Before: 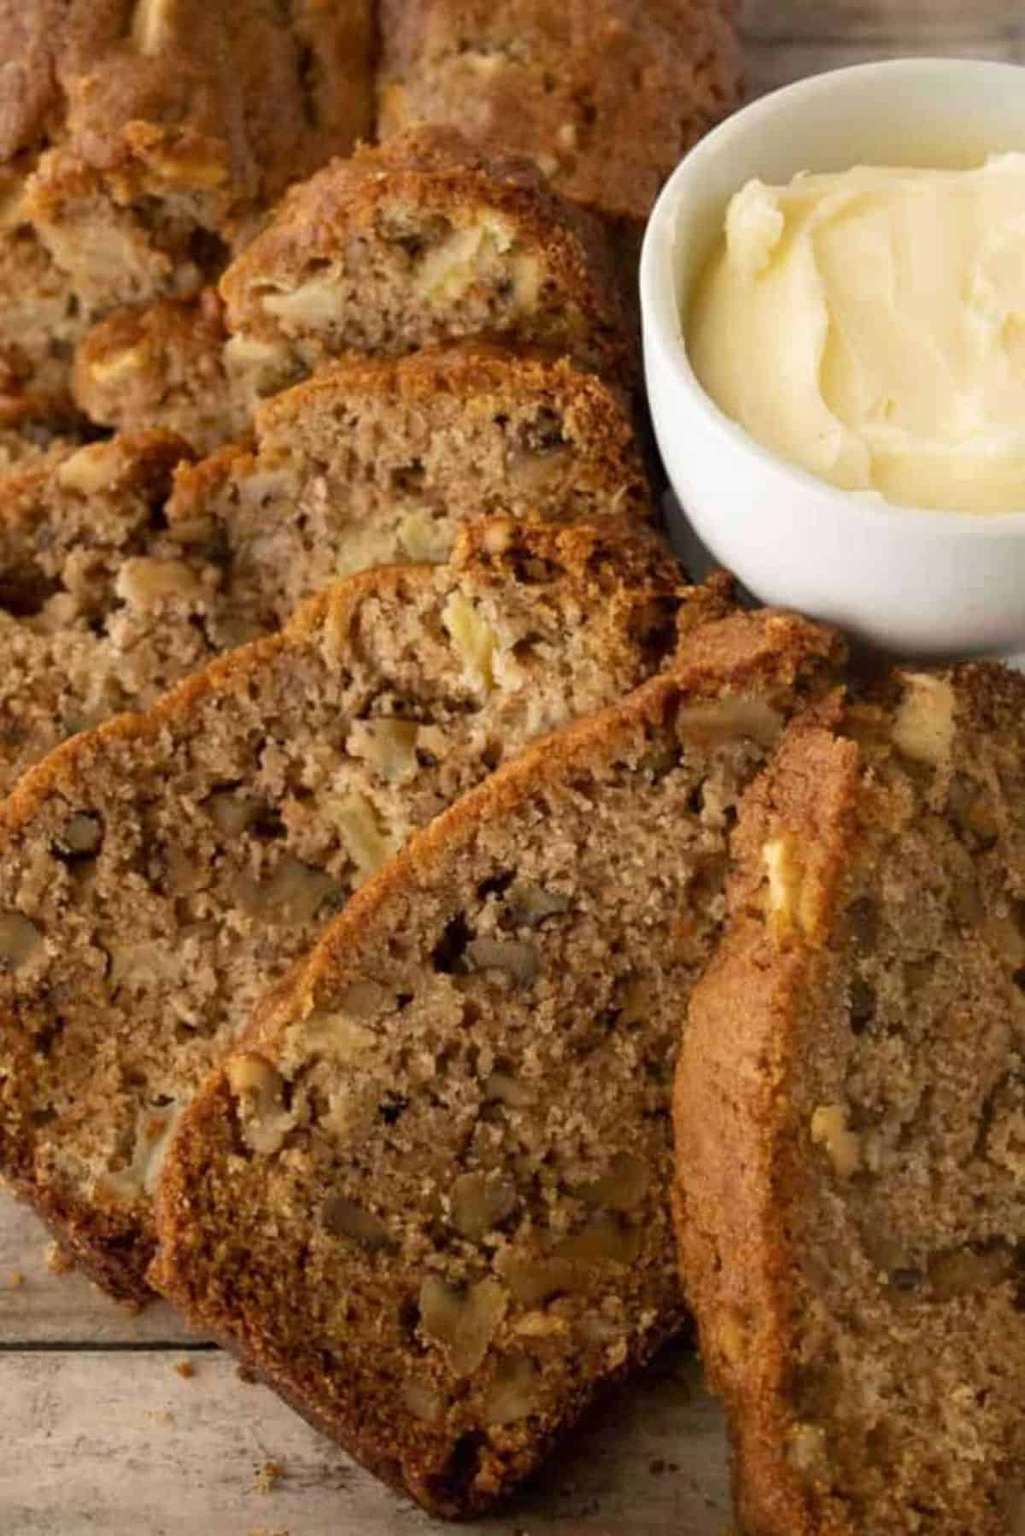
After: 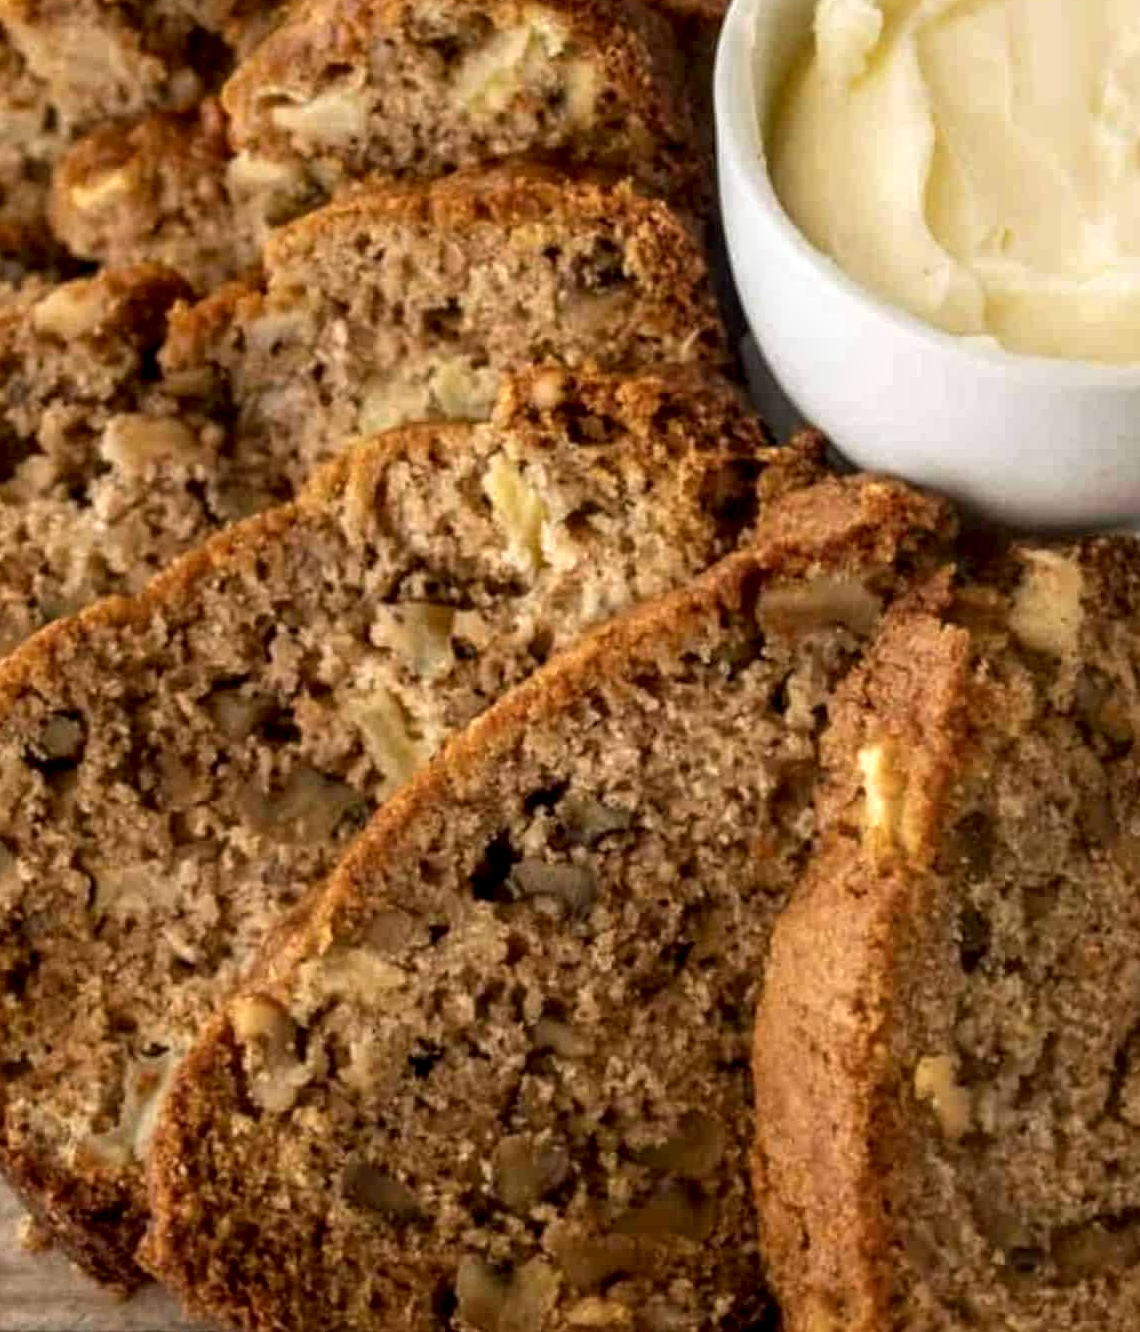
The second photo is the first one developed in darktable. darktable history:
crop and rotate: left 2.991%, top 13.302%, right 1.981%, bottom 12.636%
local contrast: highlights 20%, detail 150%
